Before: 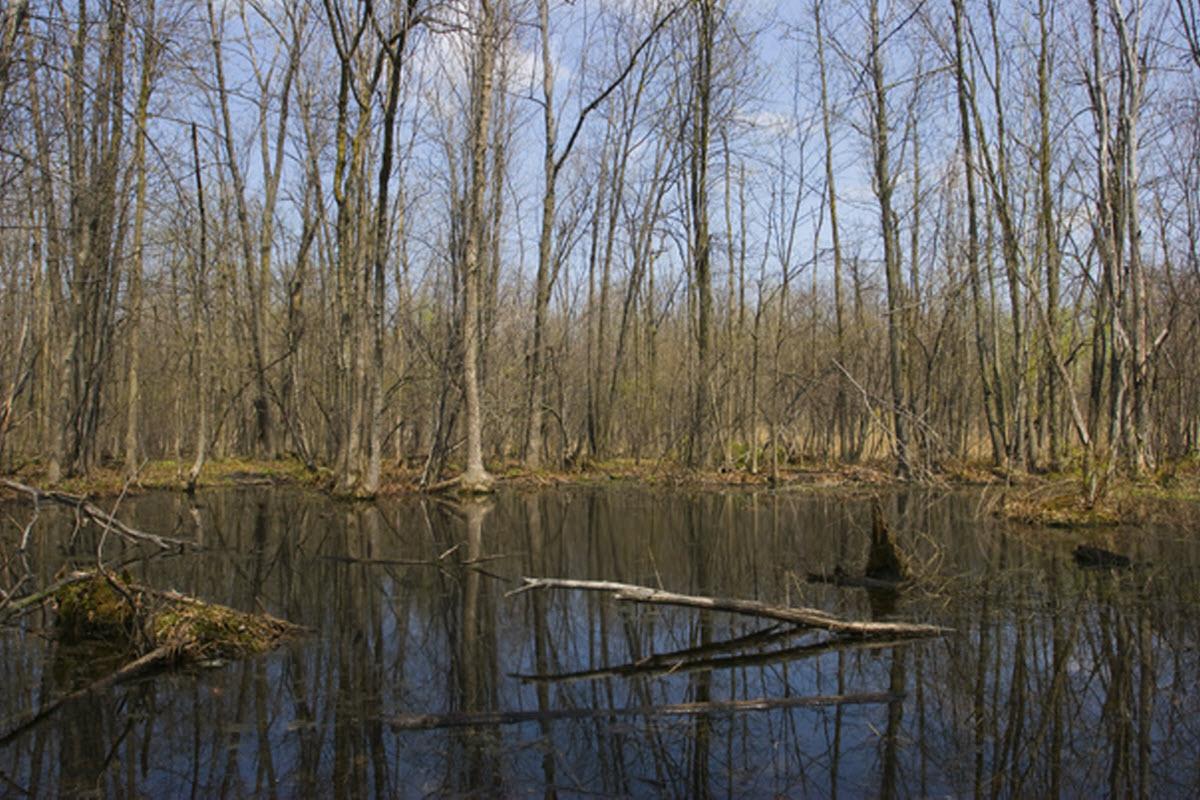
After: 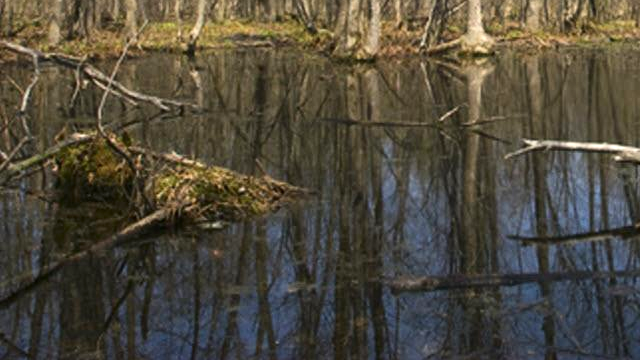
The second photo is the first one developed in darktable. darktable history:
contrast brightness saturation: contrast 0.14
crop and rotate: top 54.778%, right 46.61%, bottom 0.159%
exposure: black level correction 0, exposure 0.7 EV, compensate exposure bias true, compensate highlight preservation false
